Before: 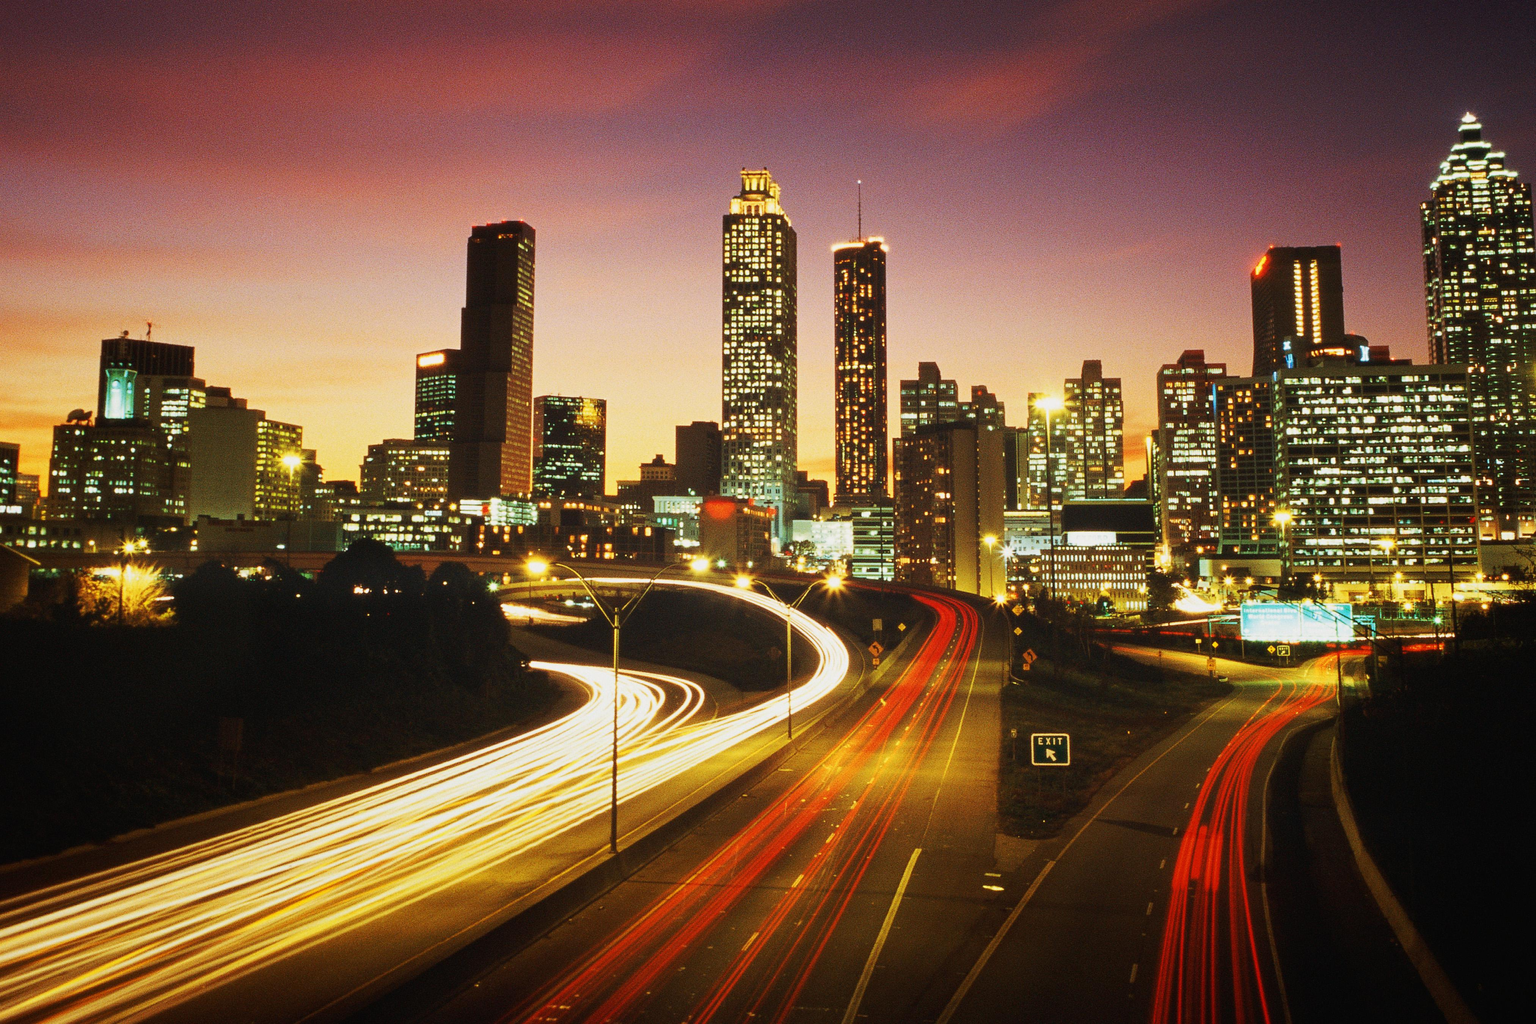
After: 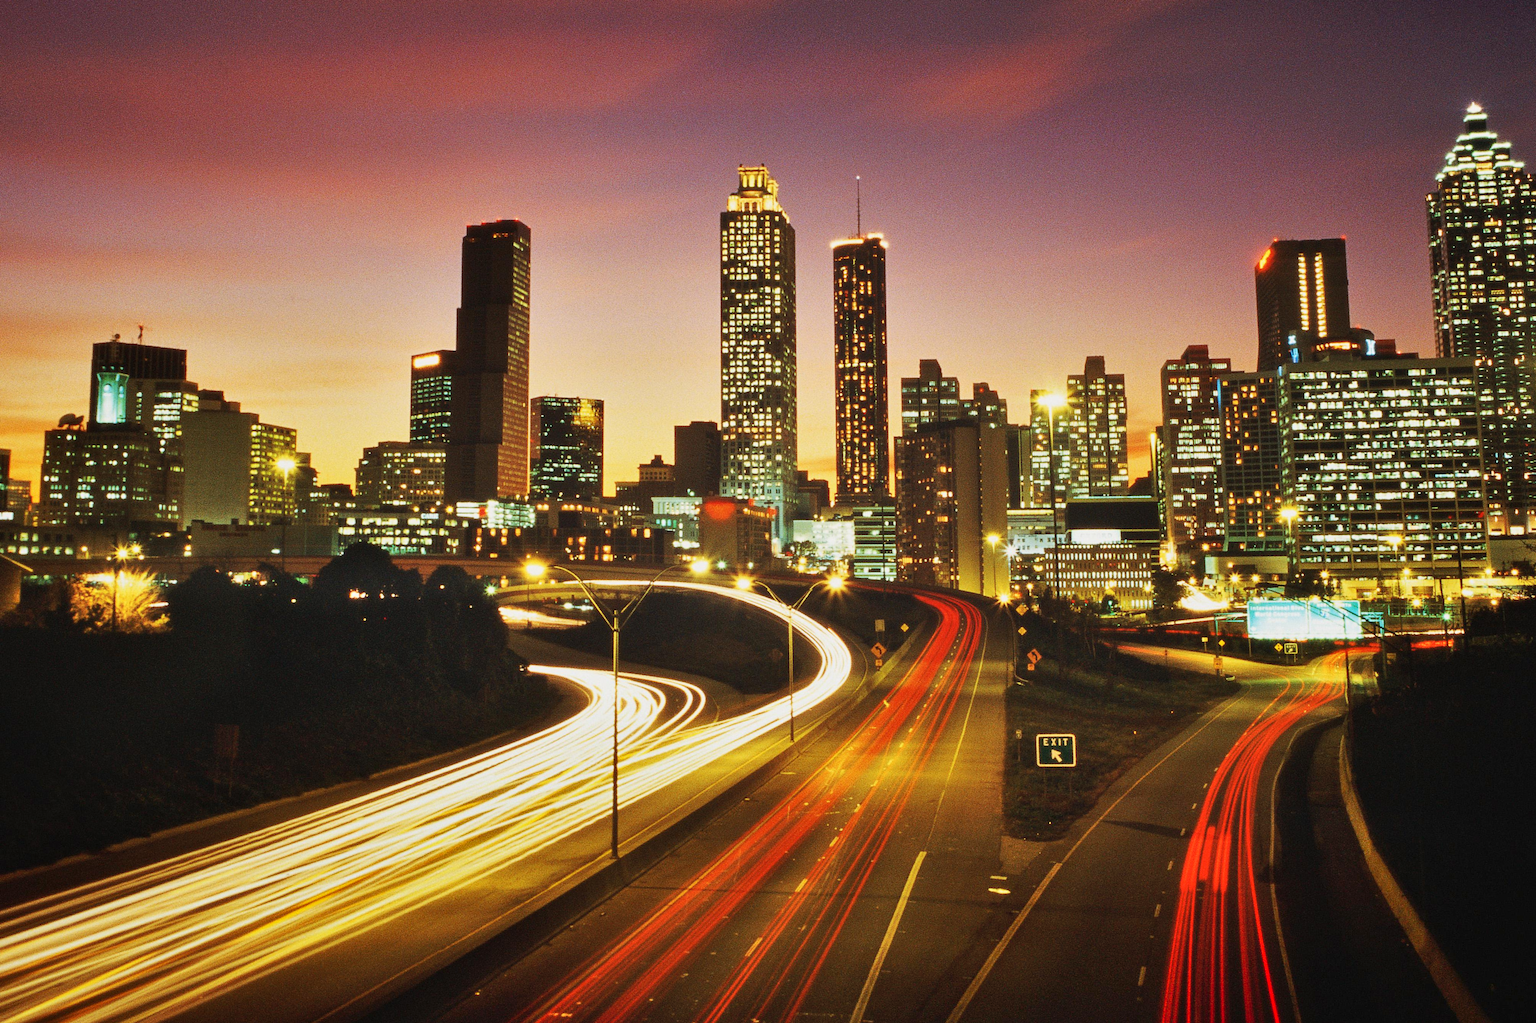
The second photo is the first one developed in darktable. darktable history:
shadows and highlights: shadows 49, highlights -41, soften with gaussian
rotate and perspective: rotation -0.45°, automatic cropping original format, crop left 0.008, crop right 0.992, crop top 0.012, crop bottom 0.988
